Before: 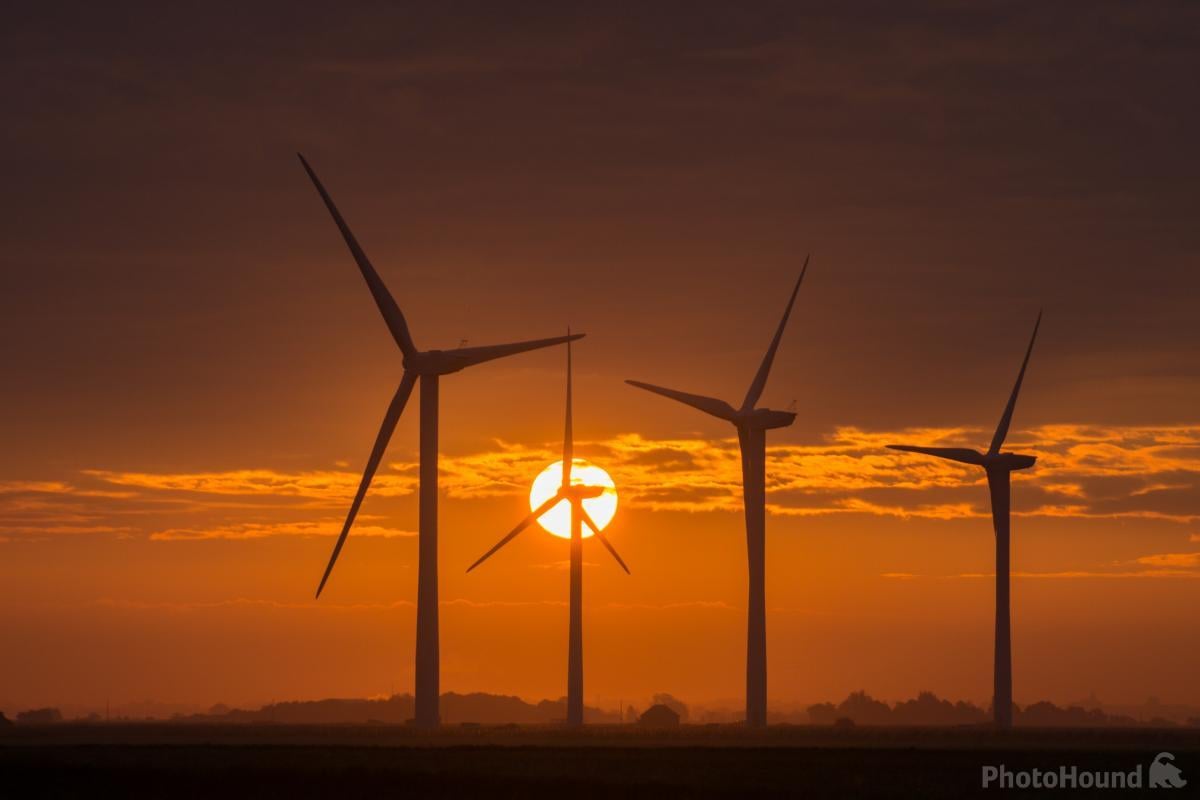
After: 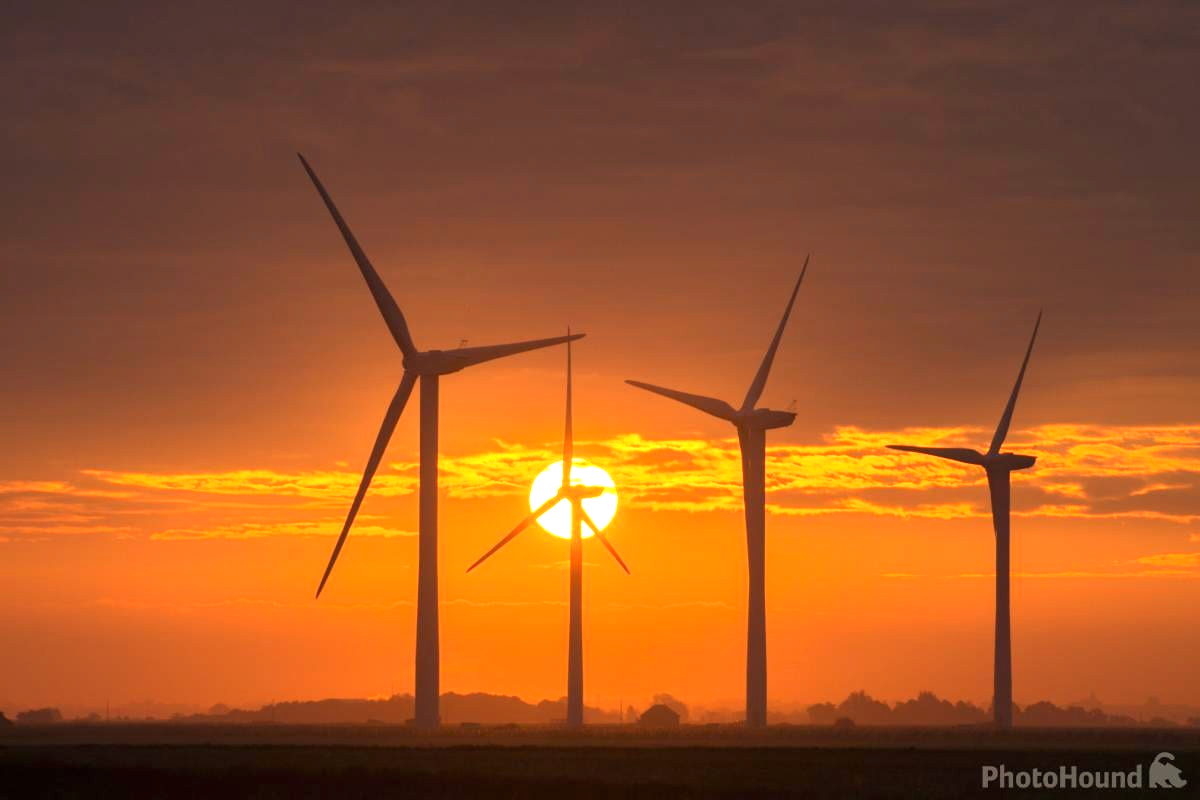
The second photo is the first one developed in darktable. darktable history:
exposure: black level correction 0, exposure 1.173 EV, compensate exposure bias true, compensate highlight preservation false
white balance: red 1.029, blue 0.92
